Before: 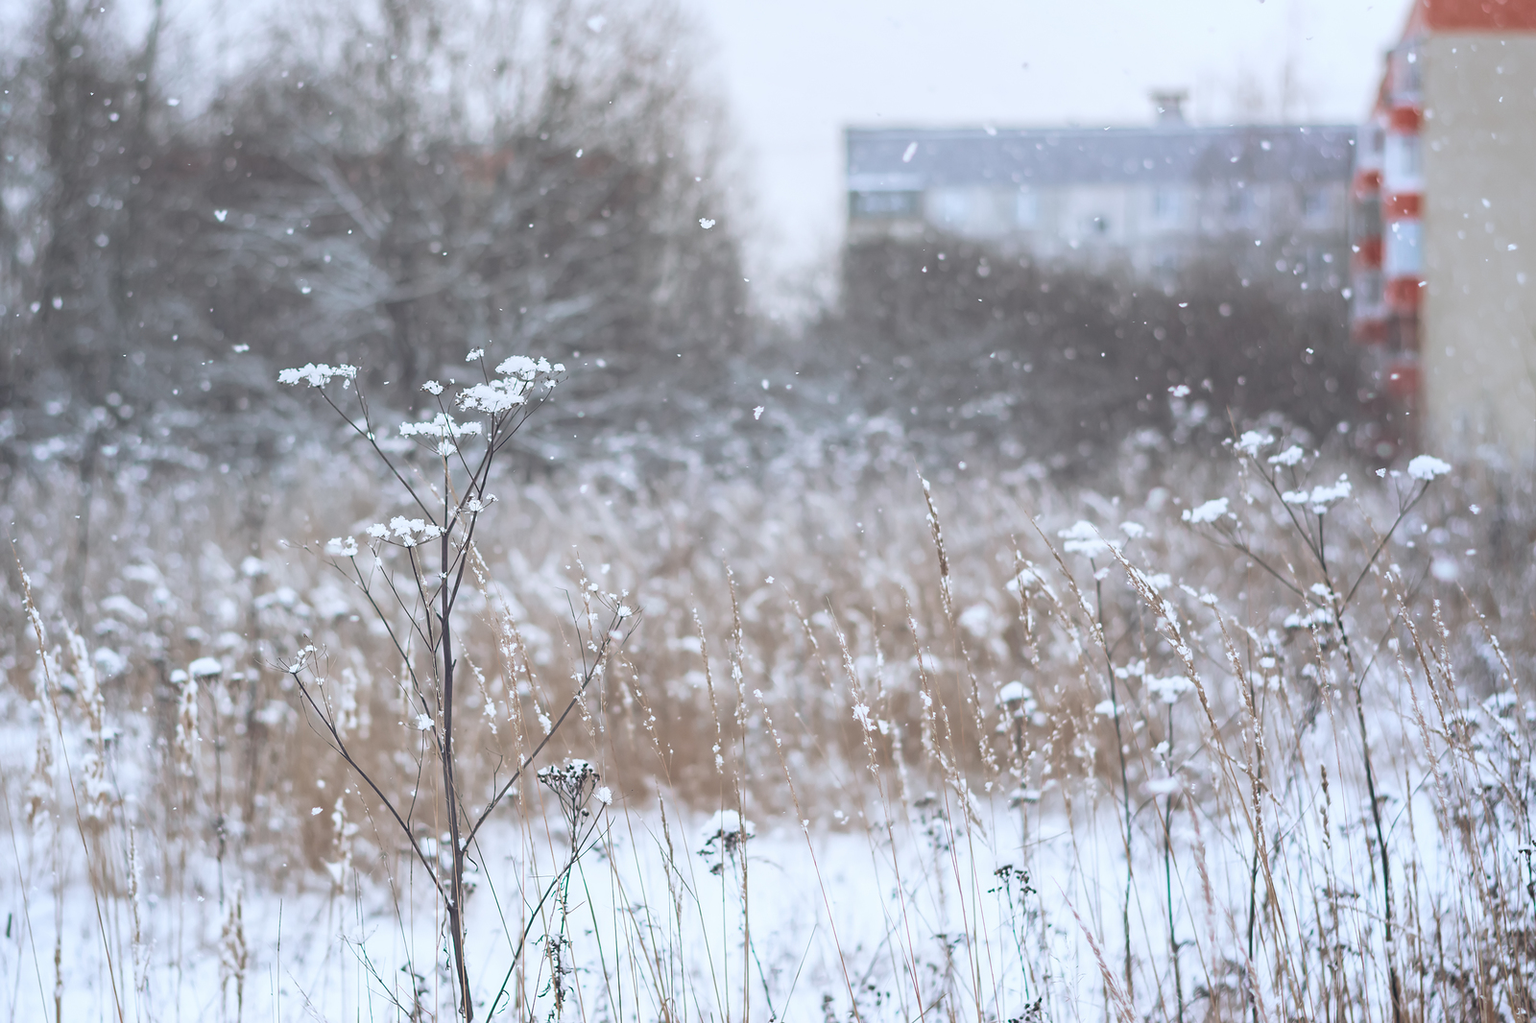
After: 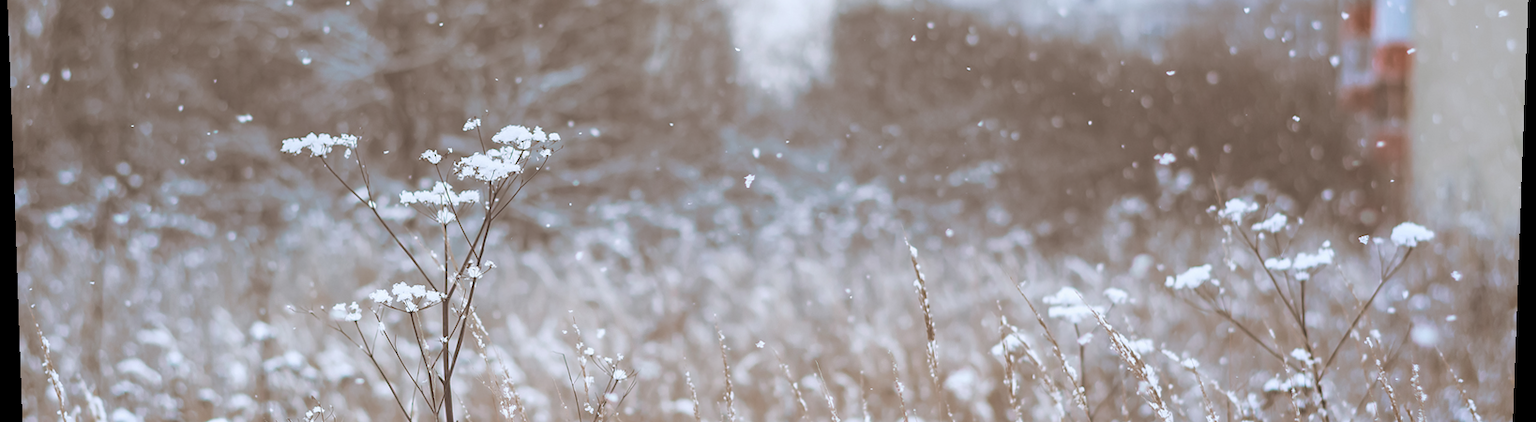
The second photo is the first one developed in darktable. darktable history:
rotate and perspective: lens shift (vertical) 0.048, lens shift (horizontal) -0.024, automatic cropping off
split-toning: shadows › hue 32.4°, shadows › saturation 0.51, highlights › hue 180°, highlights › saturation 0, balance -60.17, compress 55.19%
crop and rotate: top 23.84%, bottom 34.294%
